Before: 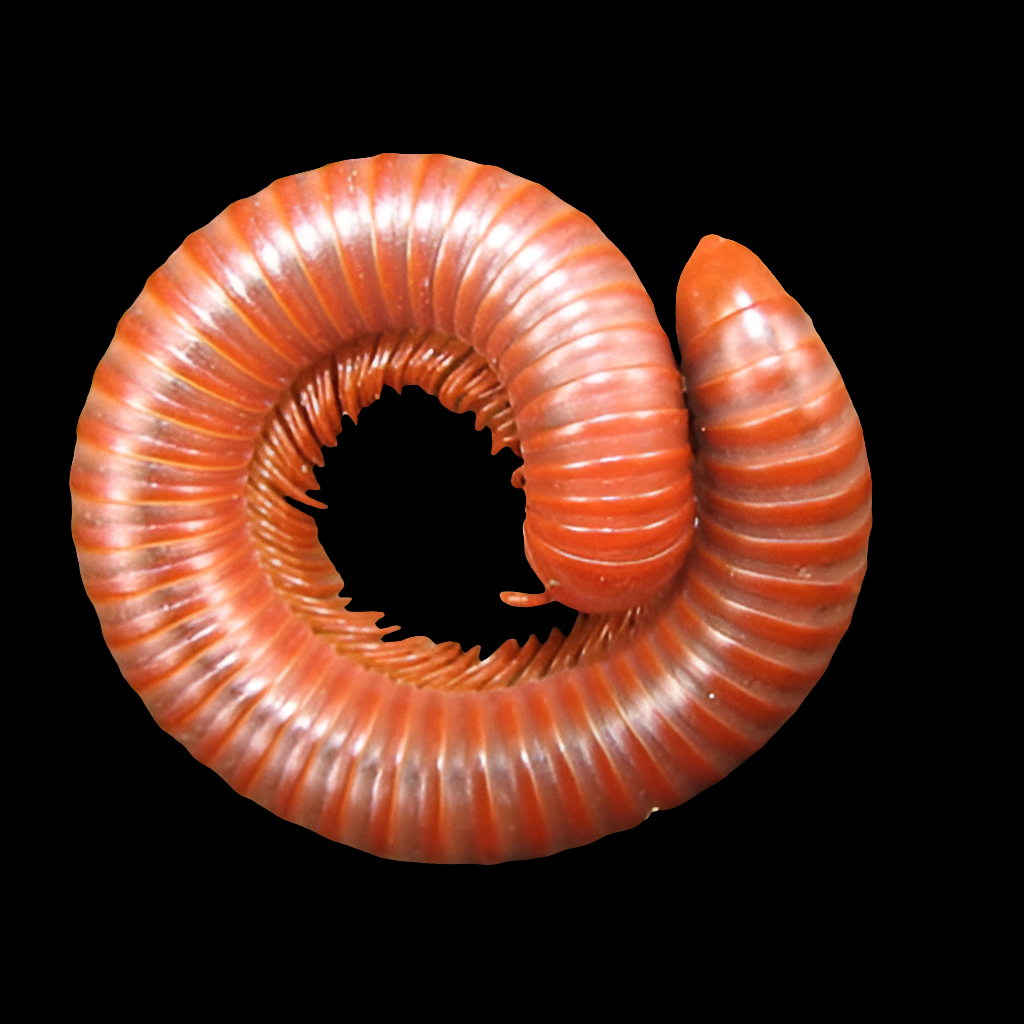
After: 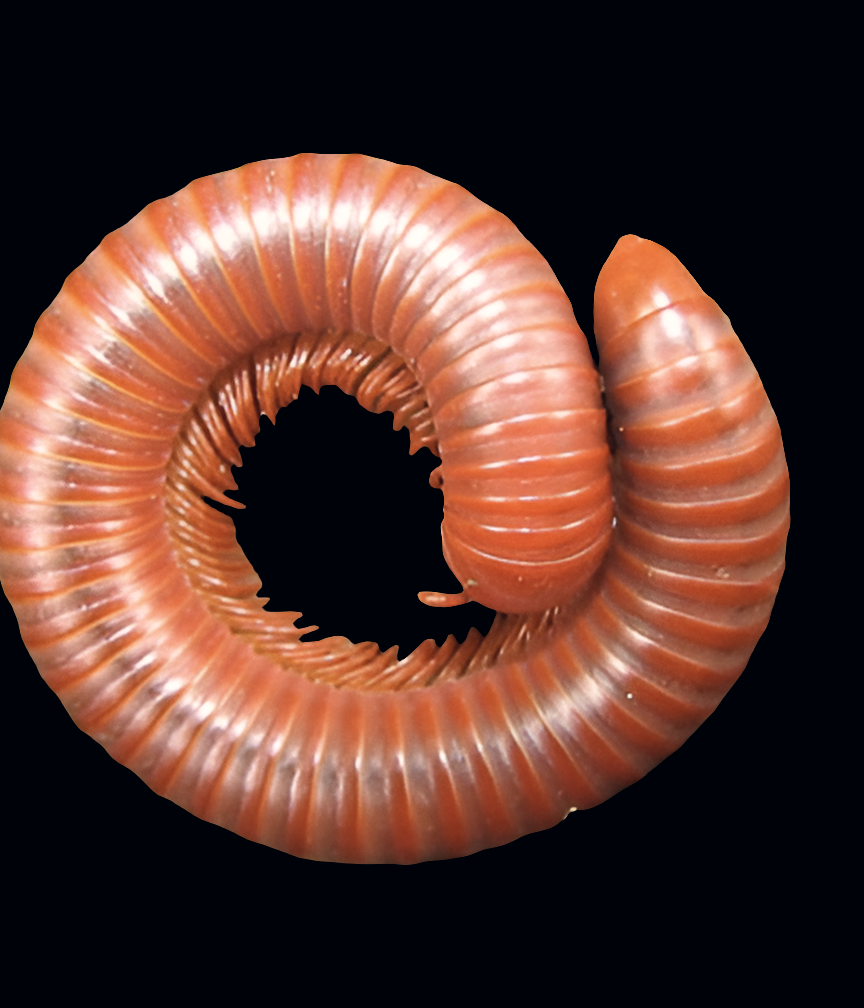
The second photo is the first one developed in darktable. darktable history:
color correction: highlights a* 2.75, highlights b* 5, shadows a* -2.04, shadows b* -4.84, saturation 0.8
crop: left 8.026%, right 7.374%
